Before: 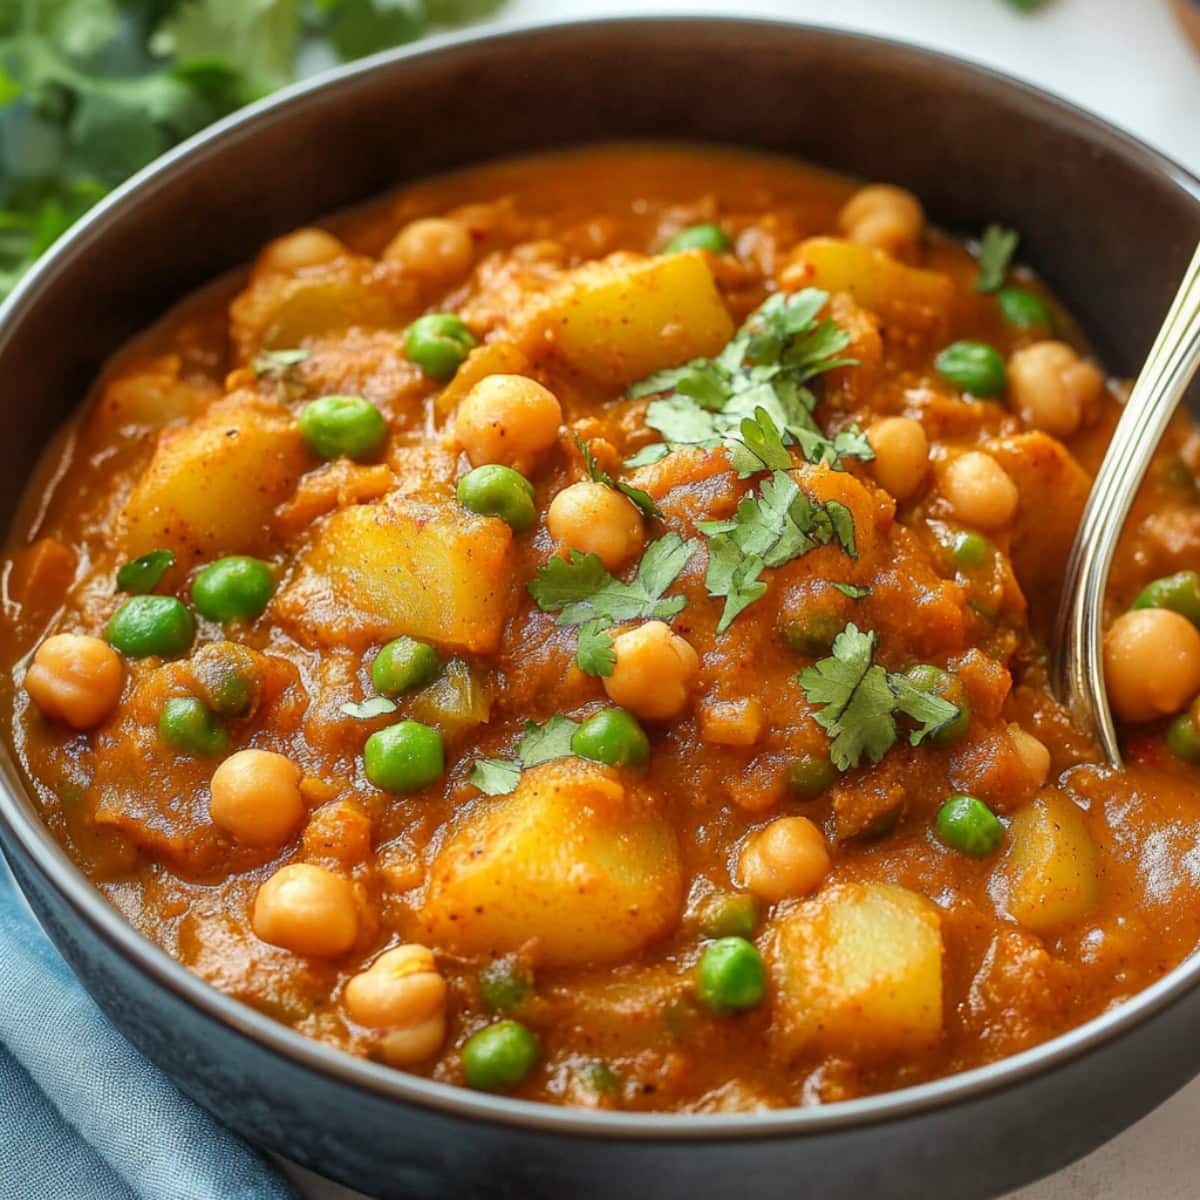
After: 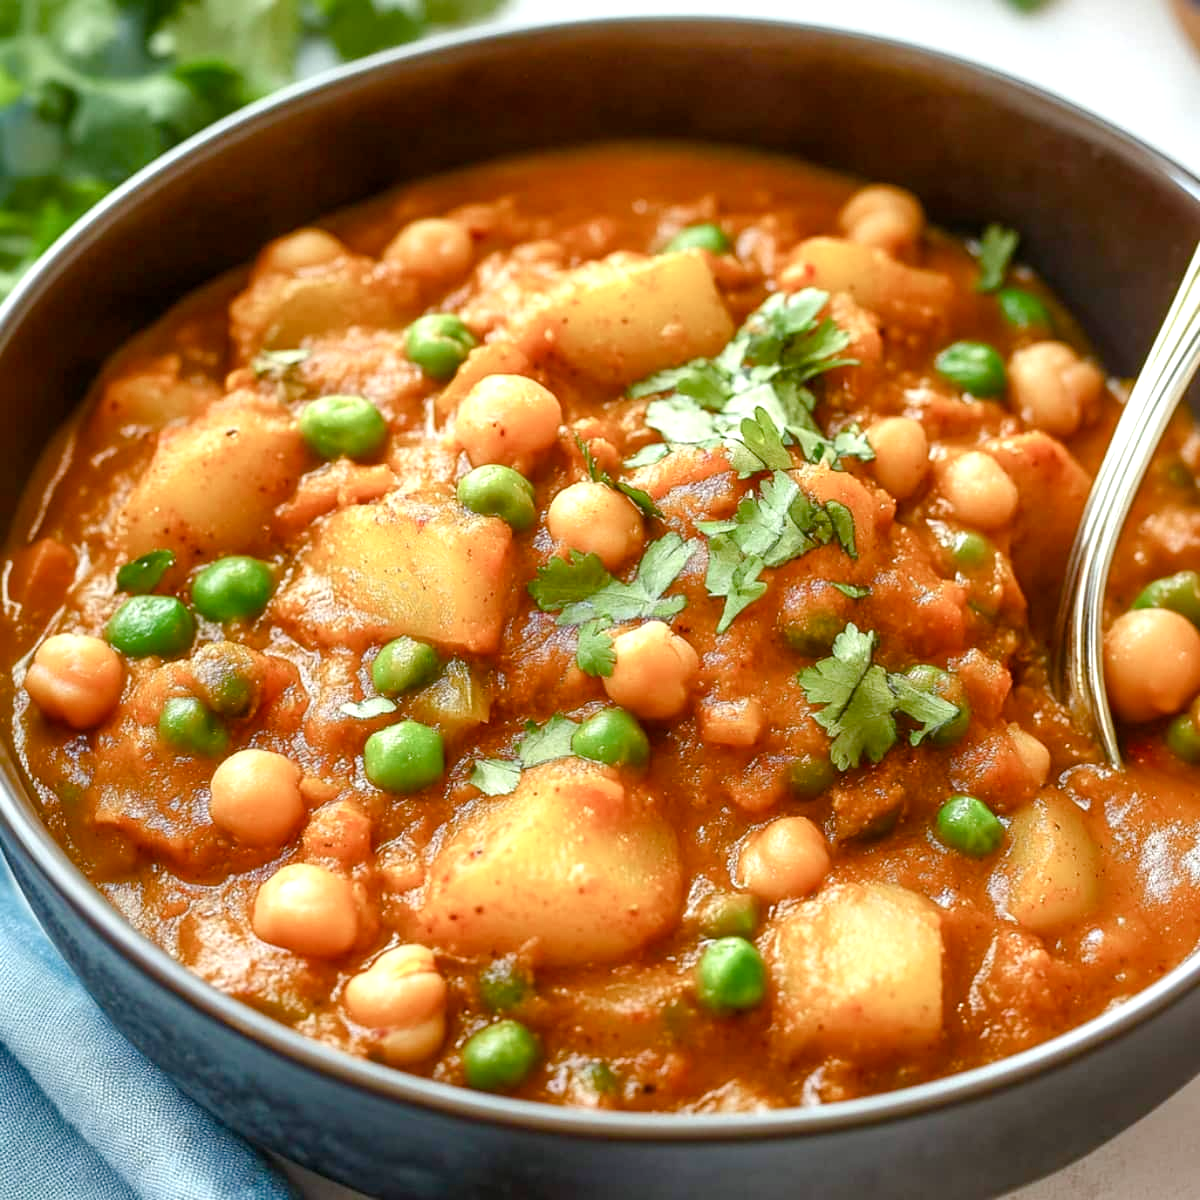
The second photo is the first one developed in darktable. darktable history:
exposure: black level correction 0.001, exposure 0.499 EV, compensate exposure bias true, compensate highlight preservation false
color balance rgb: perceptual saturation grading › global saturation 20%, perceptual saturation grading › highlights -49.625%, perceptual saturation grading › shadows 24.035%, global vibrance 20%
